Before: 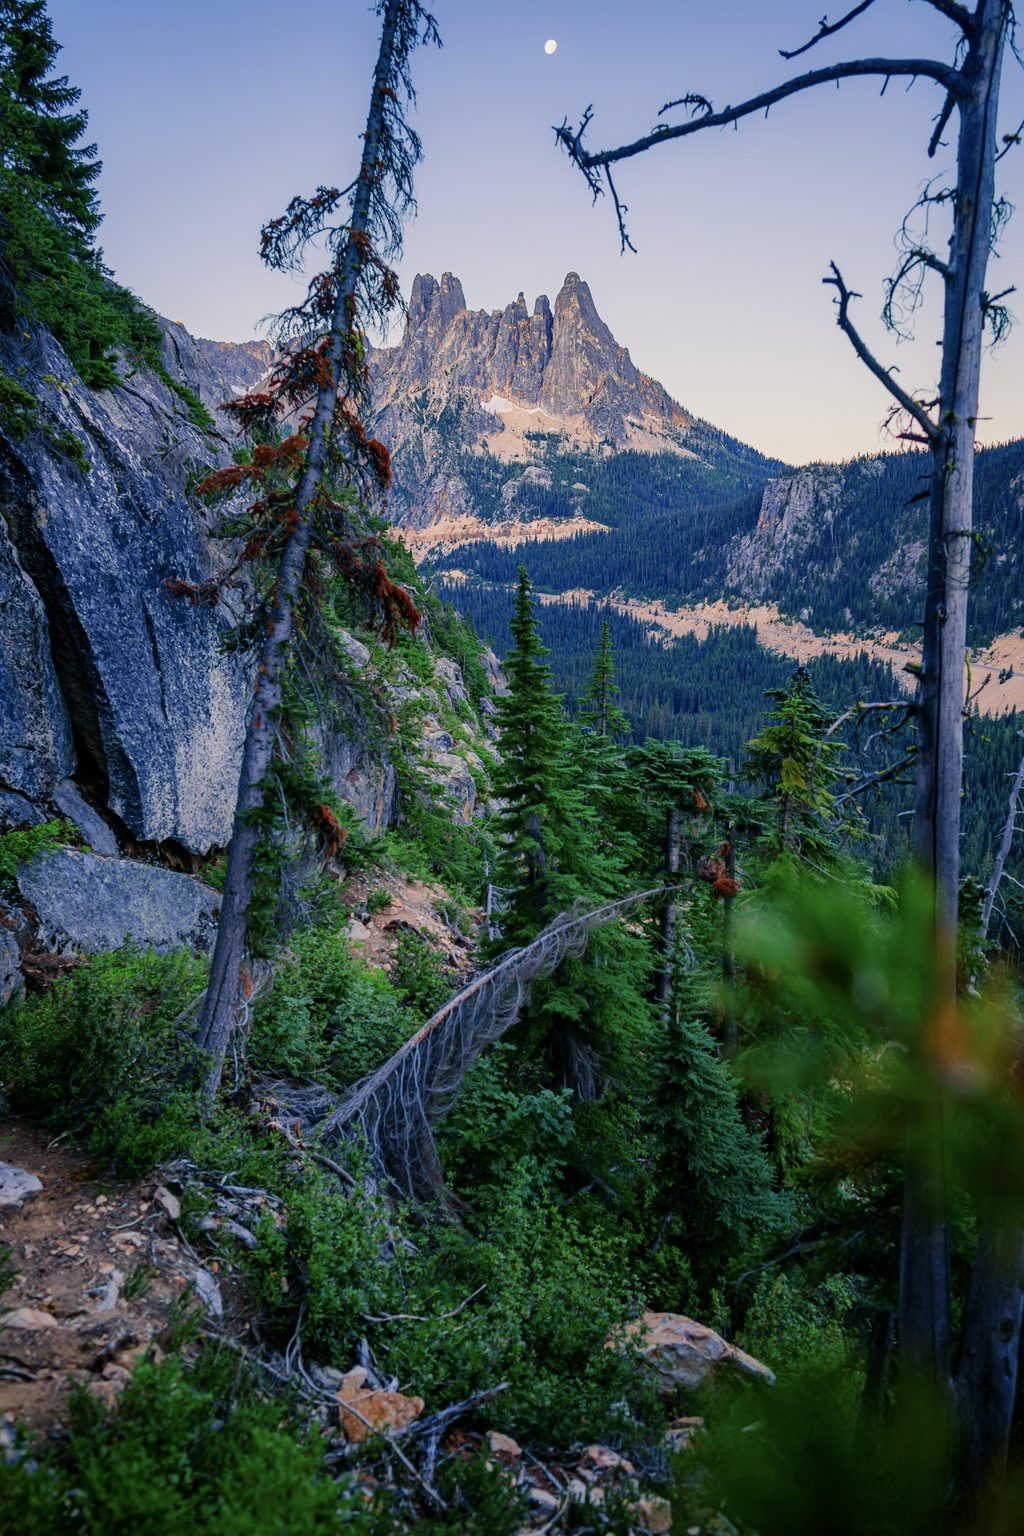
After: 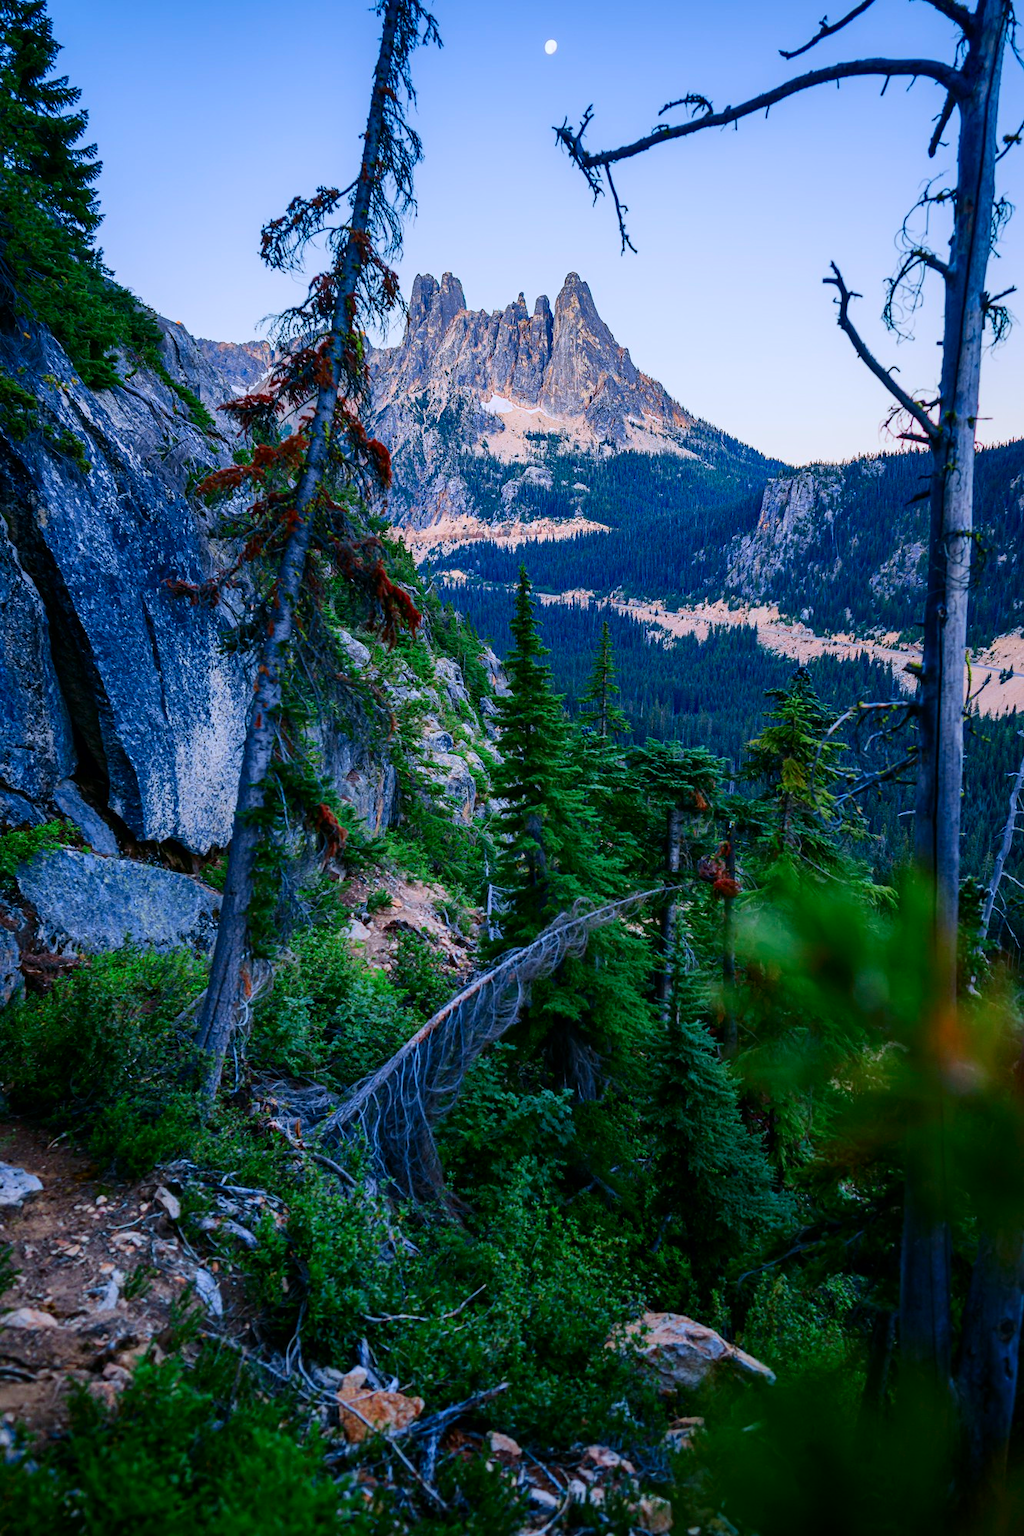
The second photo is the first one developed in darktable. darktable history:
contrast brightness saturation: contrast 0.18, saturation 0.3
color correction: highlights a* -2.24, highlights b* -18.1
